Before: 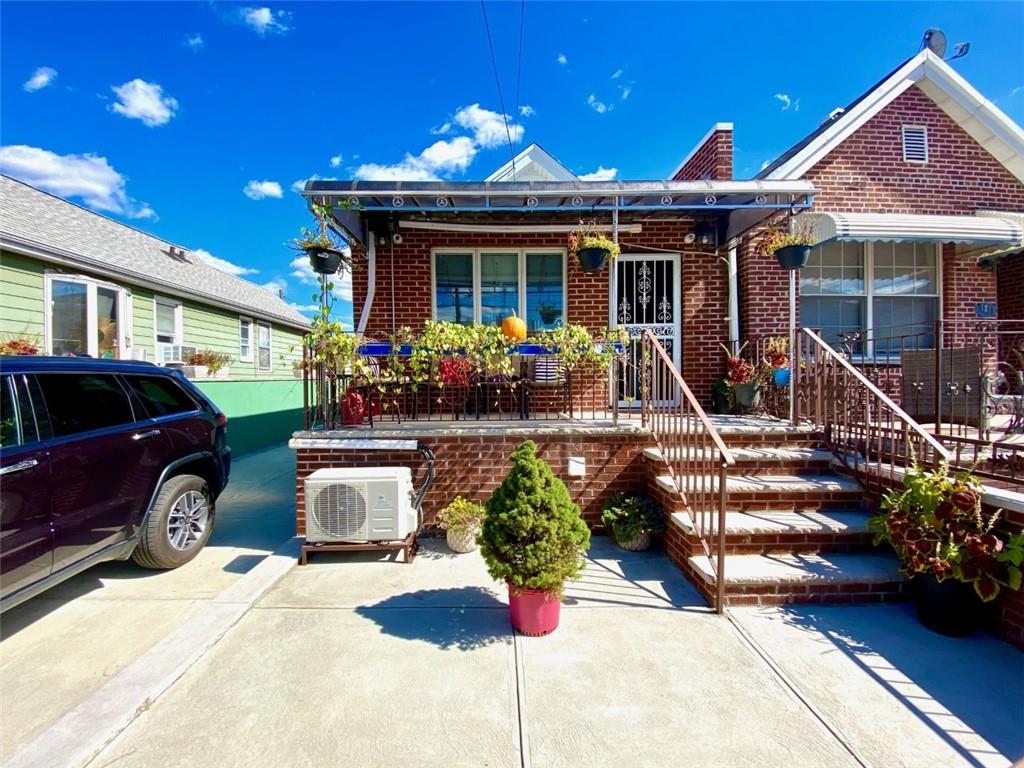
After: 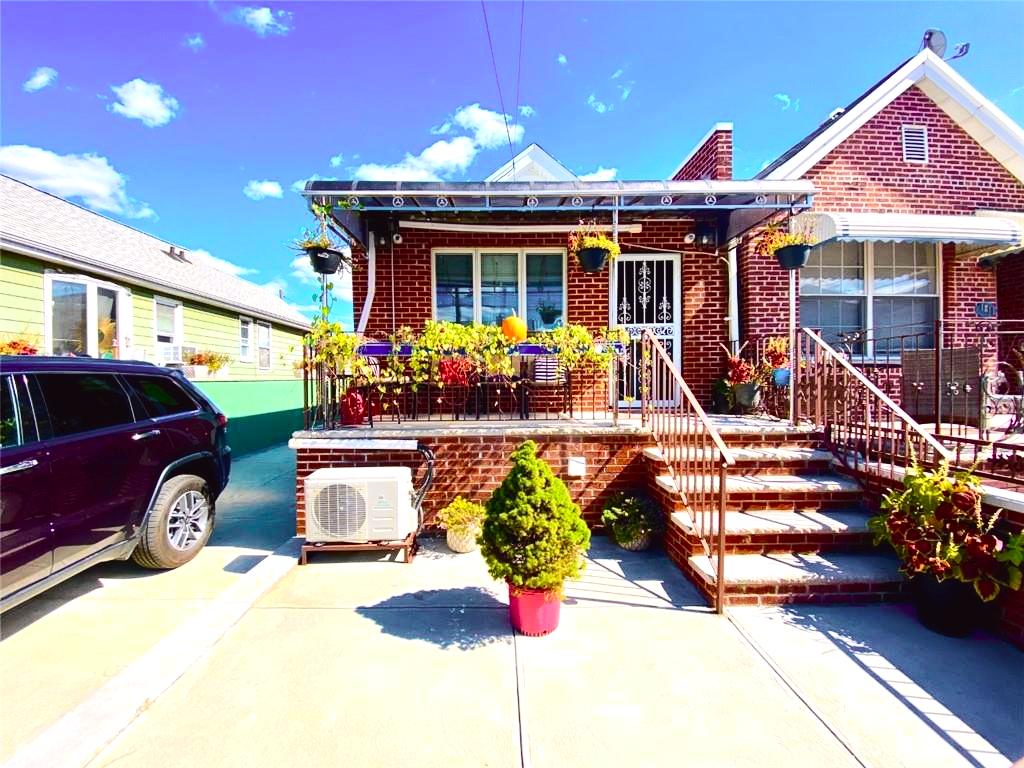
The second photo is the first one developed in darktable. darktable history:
tone curve: curves: ch0 [(0, 0.023) (0.103, 0.087) (0.295, 0.297) (0.445, 0.531) (0.553, 0.665) (0.735, 0.843) (0.994, 1)]; ch1 [(0, 0) (0.414, 0.395) (0.447, 0.447) (0.485, 0.5) (0.512, 0.524) (0.542, 0.581) (0.581, 0.632) (0.646, 0.715) (1, 1)]; ch2 [(0, 0) (0.369, 0.388) (0.449, 0.431) (0.478, 0.471) (0.516, 0.517) (0.579, 0.624) (0.674, 0.775) (1, 1)], color space Lab, independent channels, preserve colors none
exposure: black level correction 0, exposure 0.4 EV, compensate exposure bias true, compensate highlight preservation false
contrast brightness saturation: contrast 0.05
